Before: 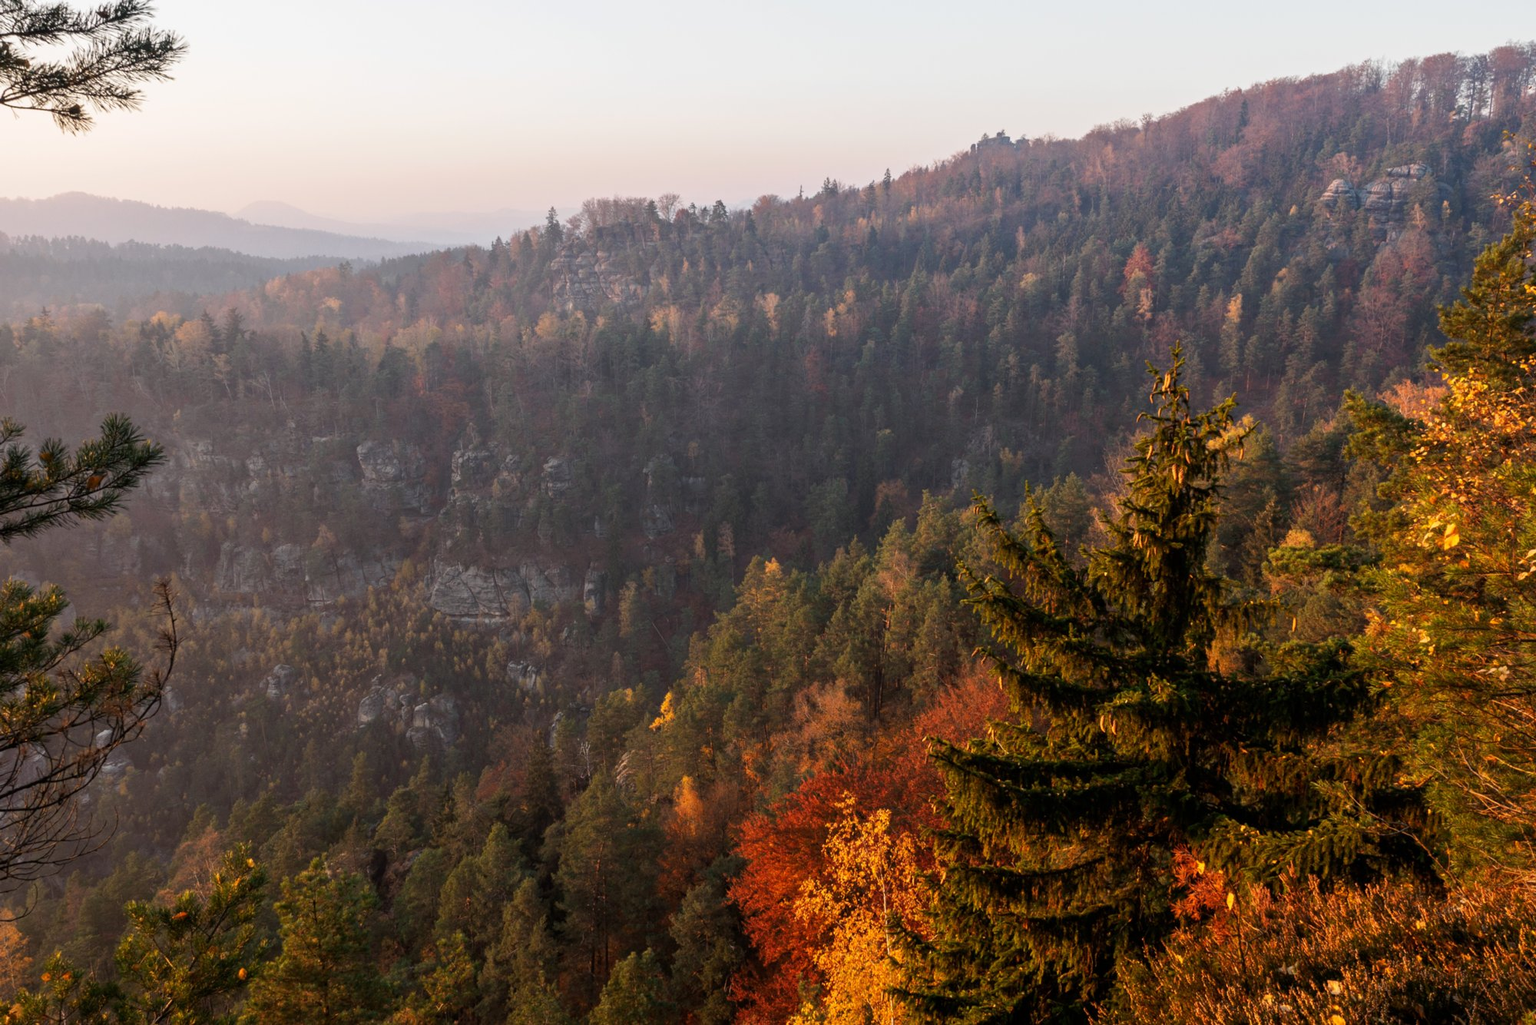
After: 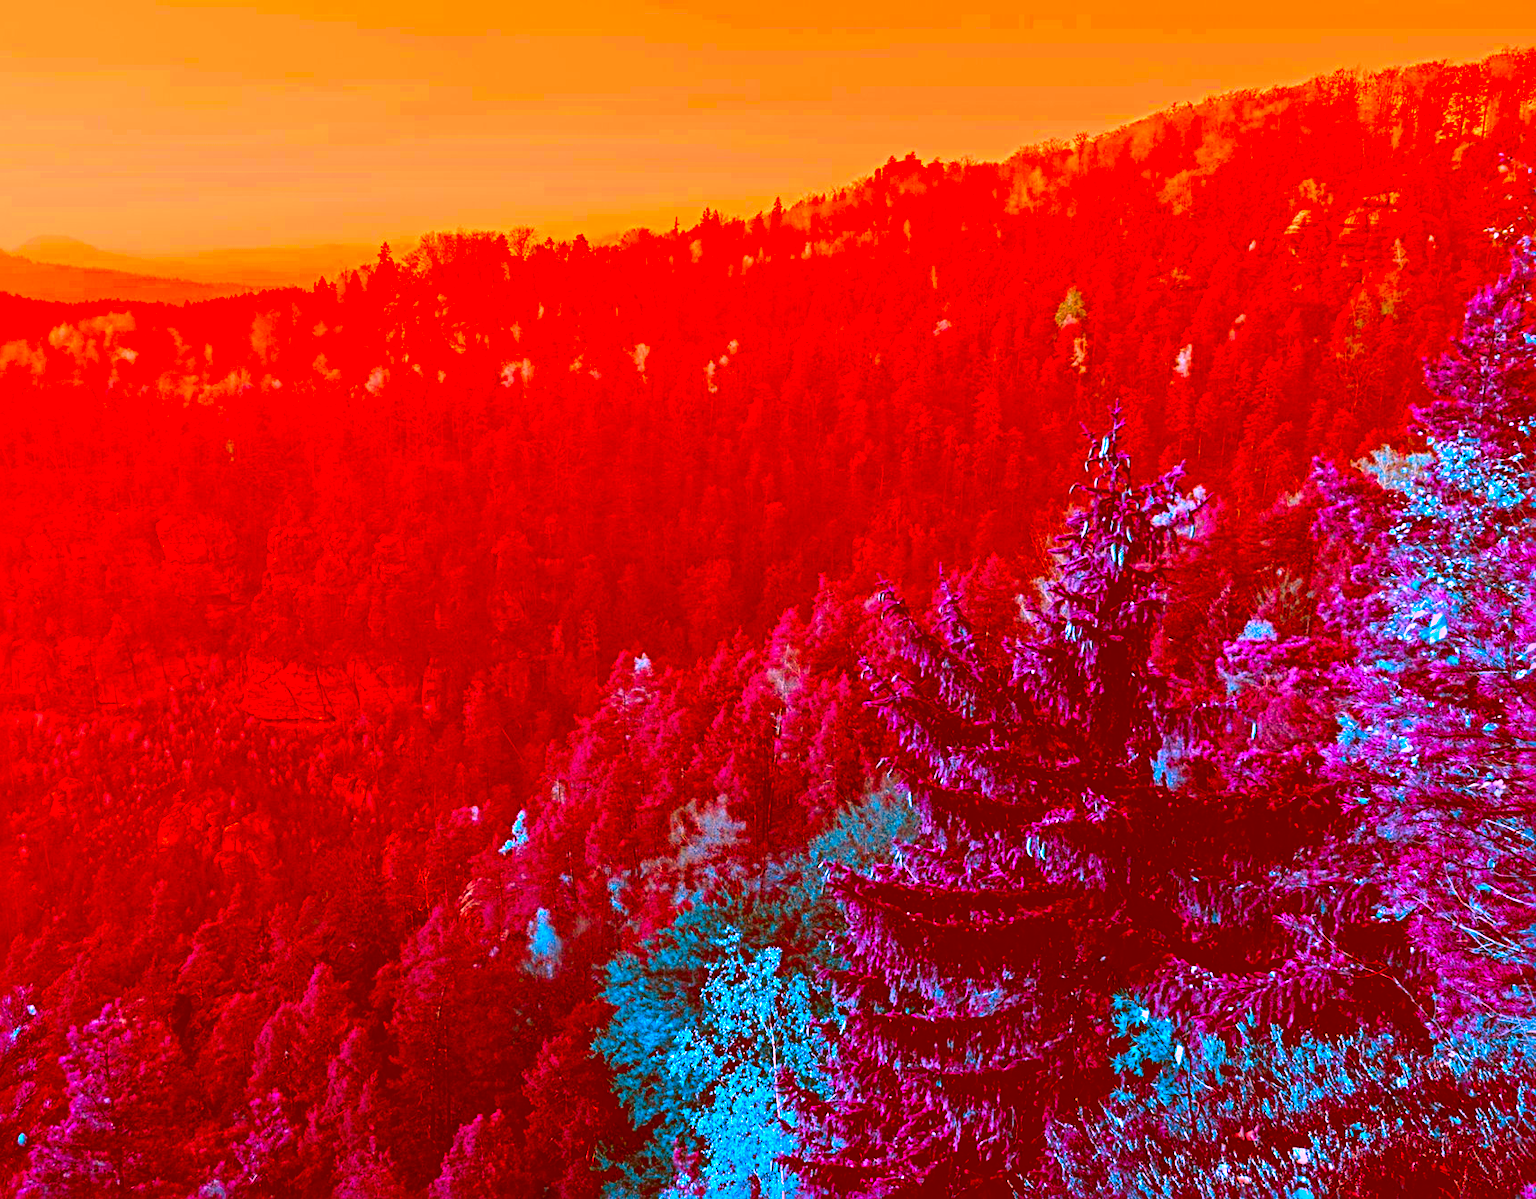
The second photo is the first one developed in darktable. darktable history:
sharpen: radius 4.916
exposure: exposure 0.643 EV, compensate exposure bias true, compensate highlight preservation false
tone curve: curves: ch0 [(0, 0) (0.059, 0.027) (0.162, 0.125) (0.304, 0.279) (0.547, 0.532) (0.828, 0.815) (1, 0.983)]; ch1 [(0, 0) (0.23, 0.166) (0.34, 0.308) (0.371, 0.337) (0.429, 0.411) (0.477, 0.462) (0.499, 0.498) (0.529, 0.537) (0.559, 0.582) (0.743, 0.798) (1, 1)]; ch2 [(0, 0) (0.431, 0.414) (0.498, 0.503) (0.524, 0.528) (0.568, 0.546) (0.6, 0.597) (0.634, 0.645) (0.728, 0.742) (1, 1)], preserve colors none
color correction: highlights a* -39.17, highlights b* -39.29, shadows a* -39.92, shadows b* -39.71, saturation -2.98
crop and rotate: left 14.554%
